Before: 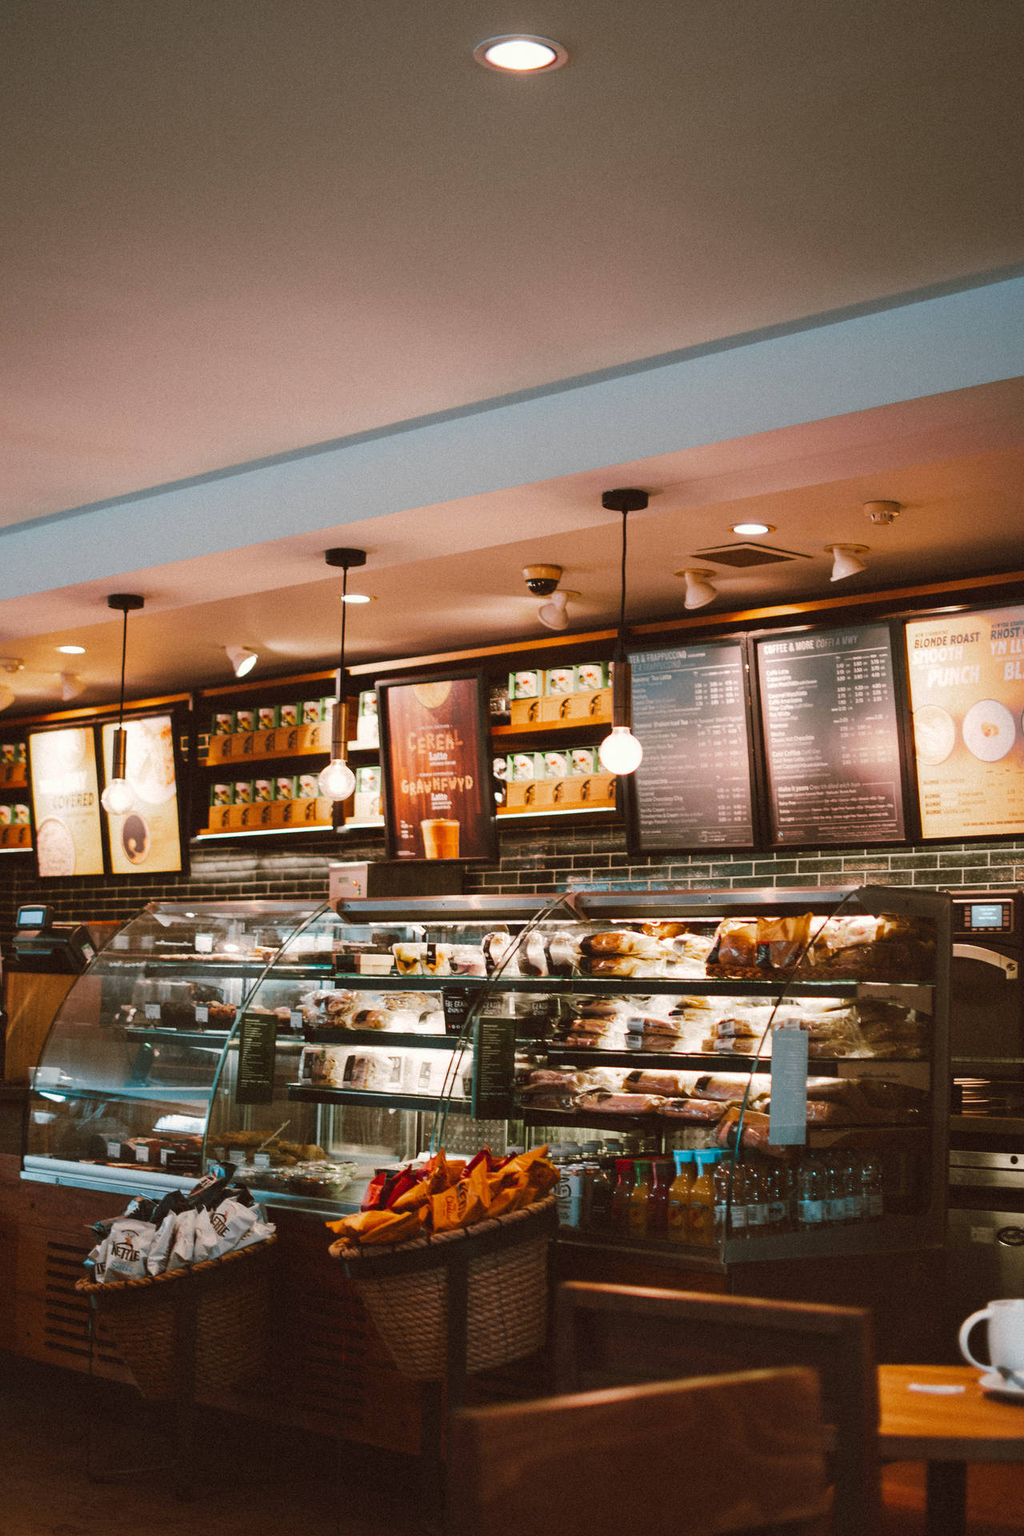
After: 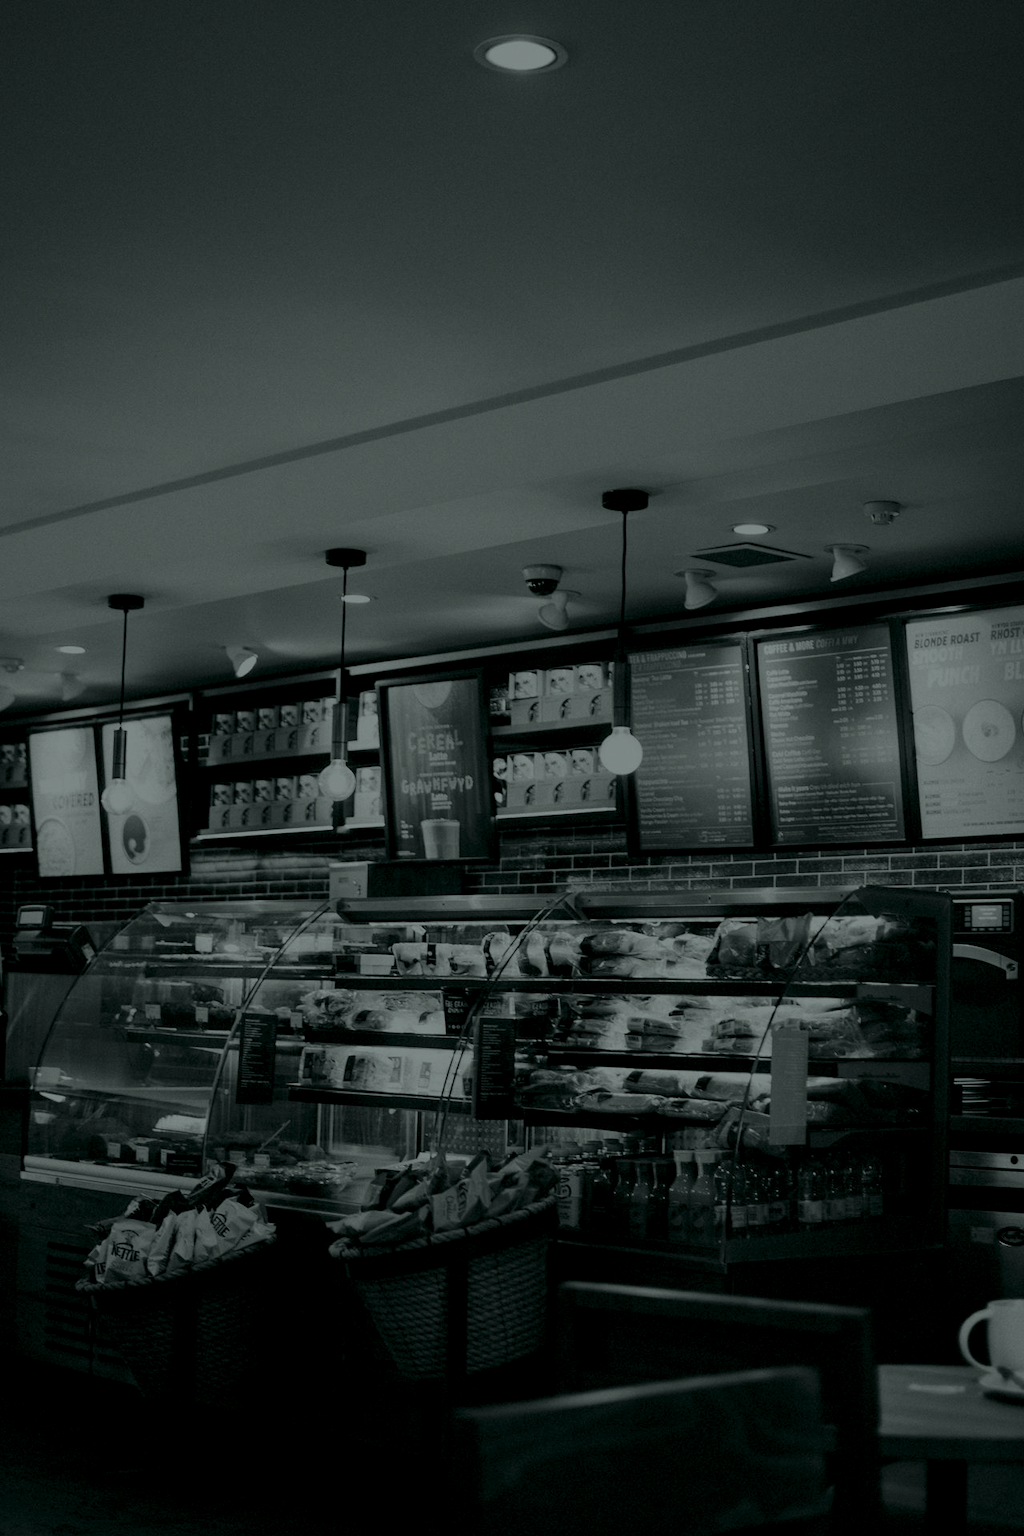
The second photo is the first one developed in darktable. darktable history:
colorize: hue 90°, saturation 19%, lightness 1.59%, version 1
exposure: black level correction 0.001, exposure 1.129 EV, compensate exposure bias true, compensate highlight preservation false
